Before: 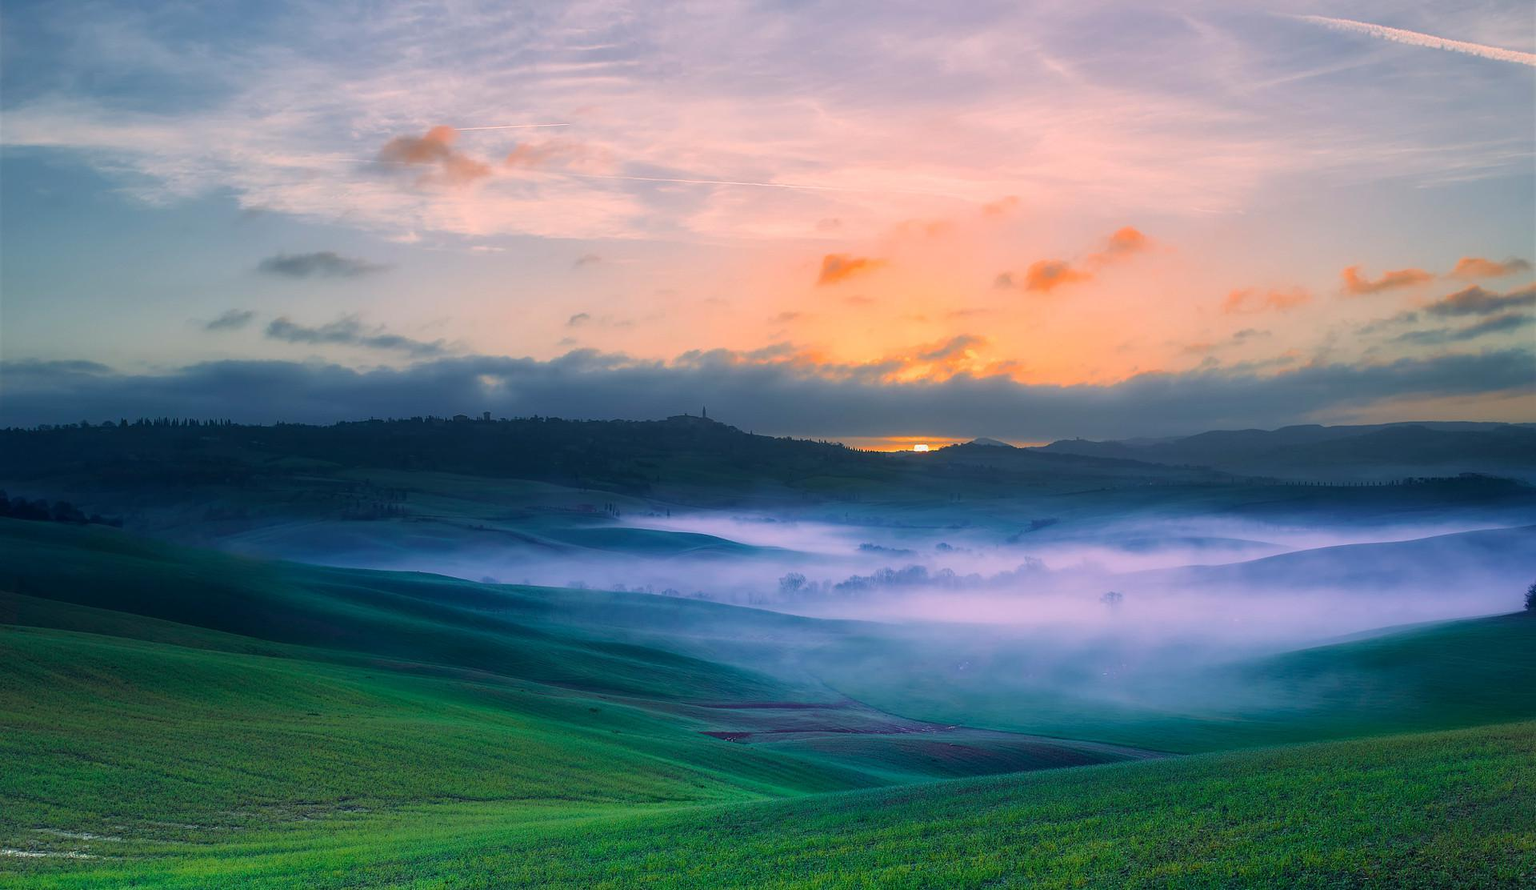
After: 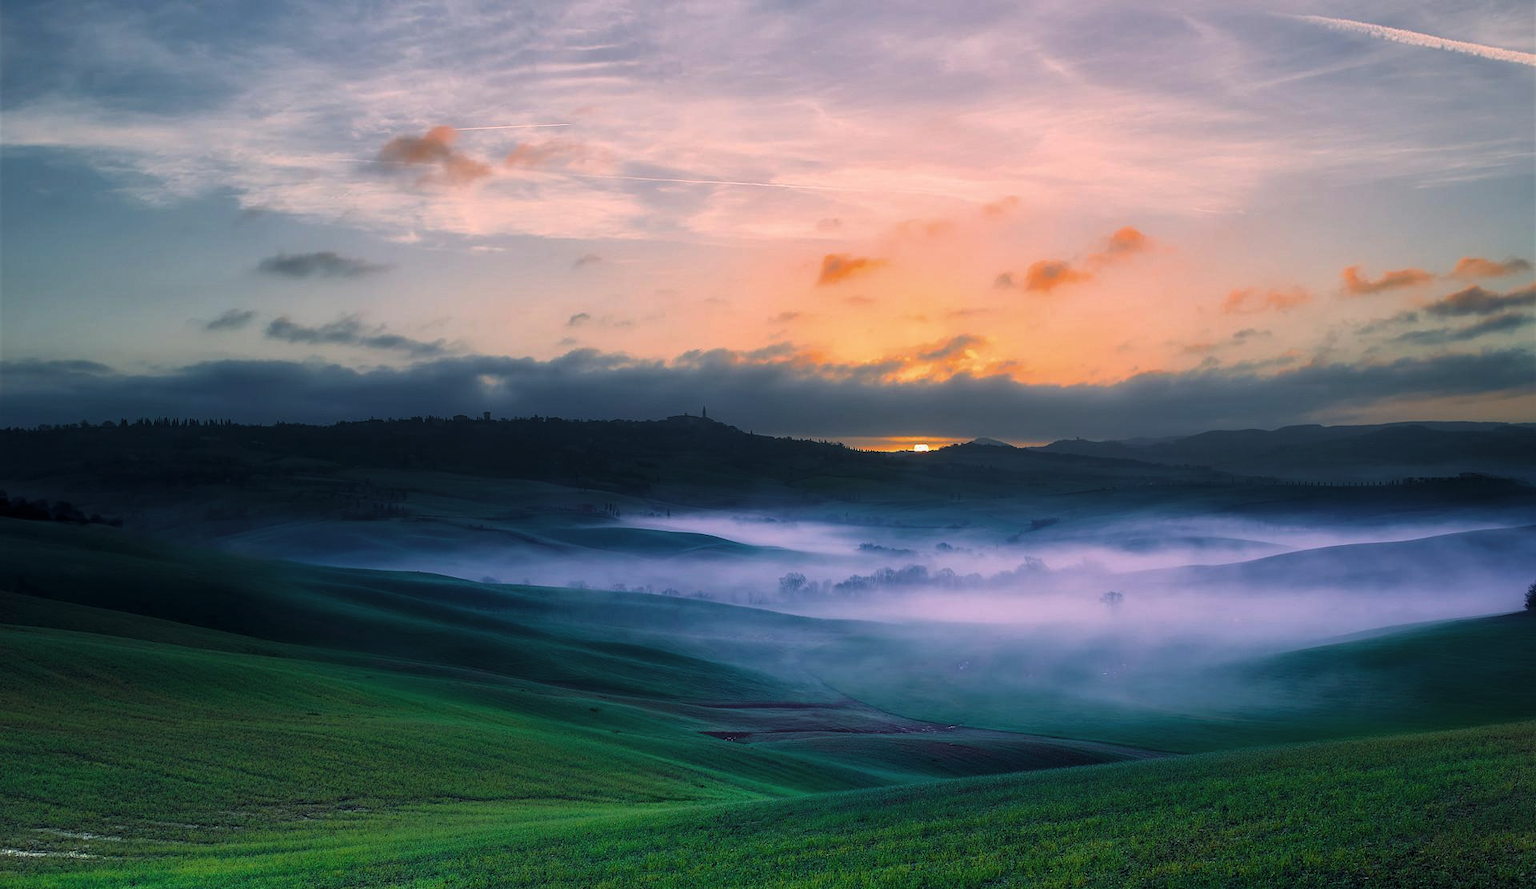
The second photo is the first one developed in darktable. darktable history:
levels: levels [0.029, 0.545, 0.971]
